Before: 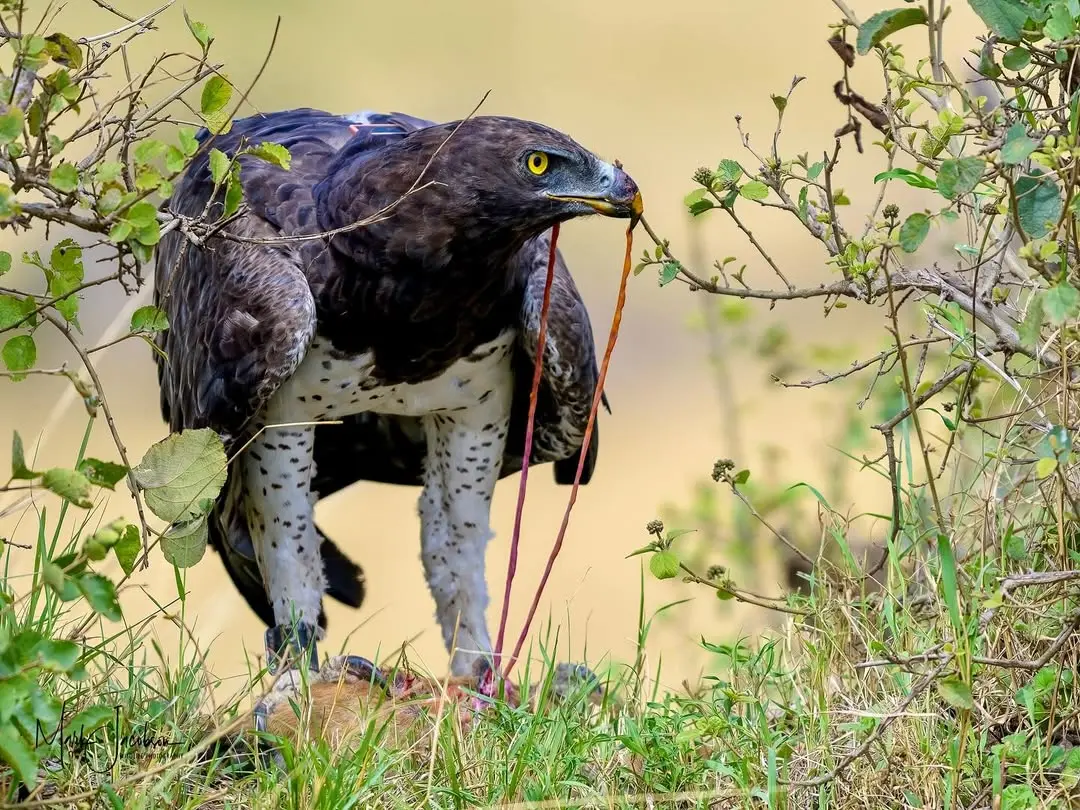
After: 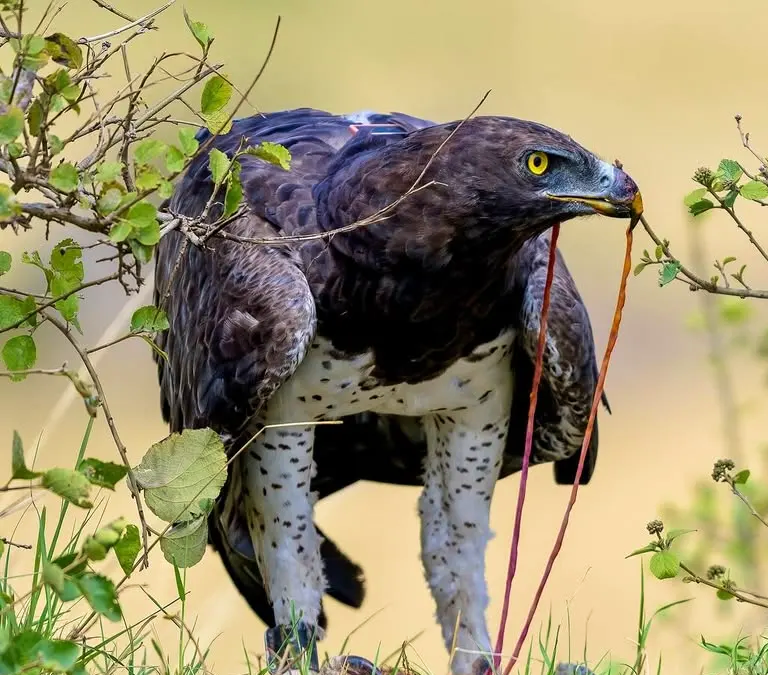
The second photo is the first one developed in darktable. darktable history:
crop: right 28.885%, bottom 16.626%
velvia: strength 15%
